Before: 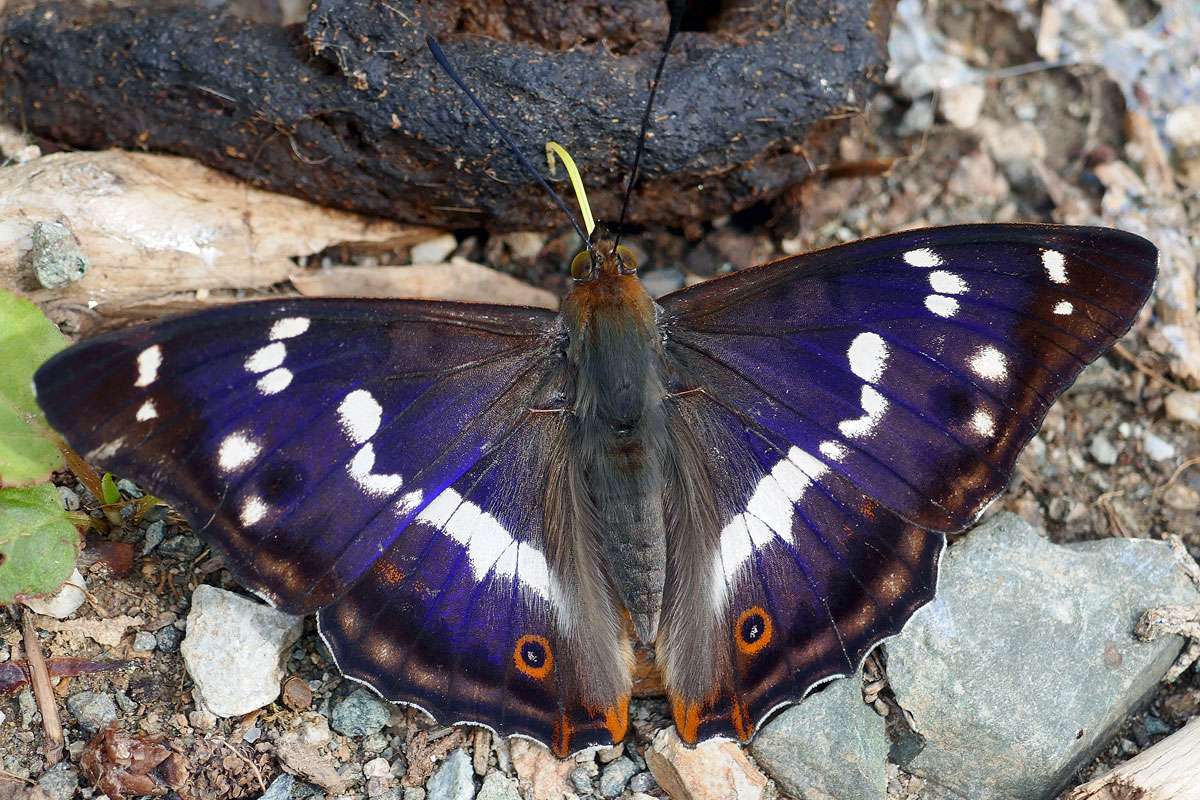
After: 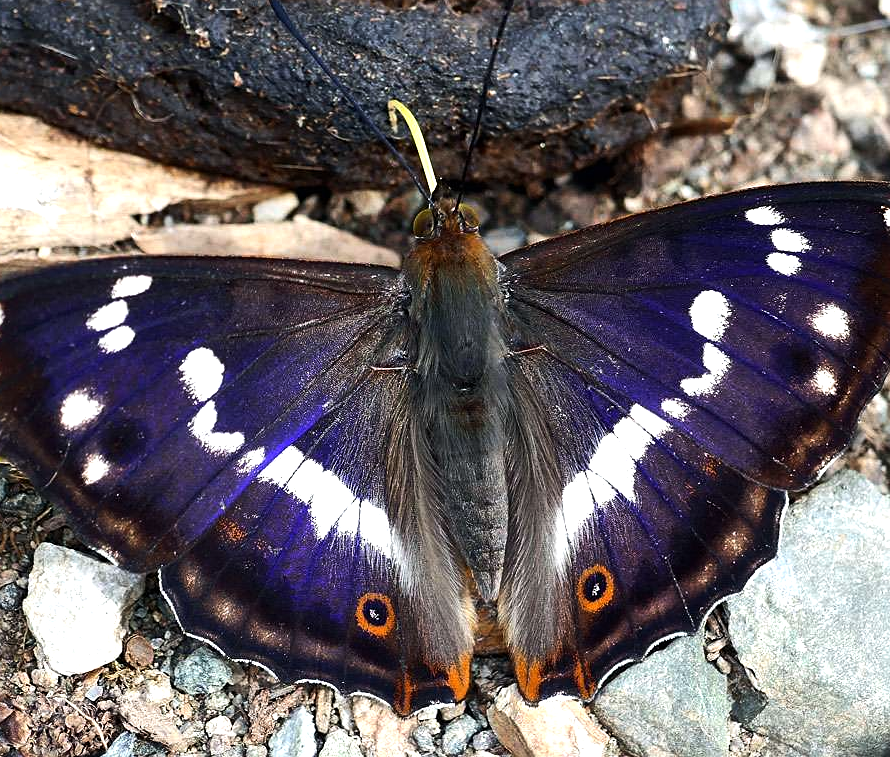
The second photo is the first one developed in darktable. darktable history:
crop and rotate: left 13.216%, top 5.282%, right 12.557%
tone equalizer: -8 EV -0.723 EV, -7 EV -0.682 EV, -6 EV -0.584 EV, -5 EV -0.369 EV, -3 EV 0.392 EV, -2 EV 0.6 EV, -1 EV 0.694 EV, +0 EV 0.76 EV, edges refinement/feathering 500, mask exposure compensation -1.57 EV, preserve details no
sharpen: amount 0.21
